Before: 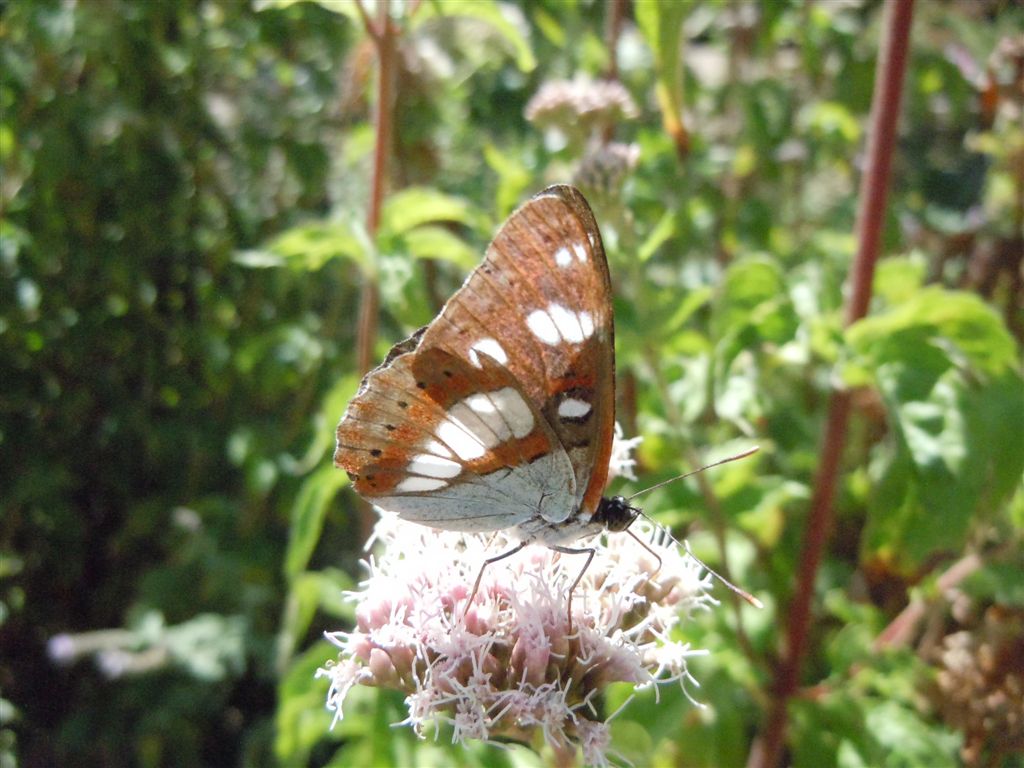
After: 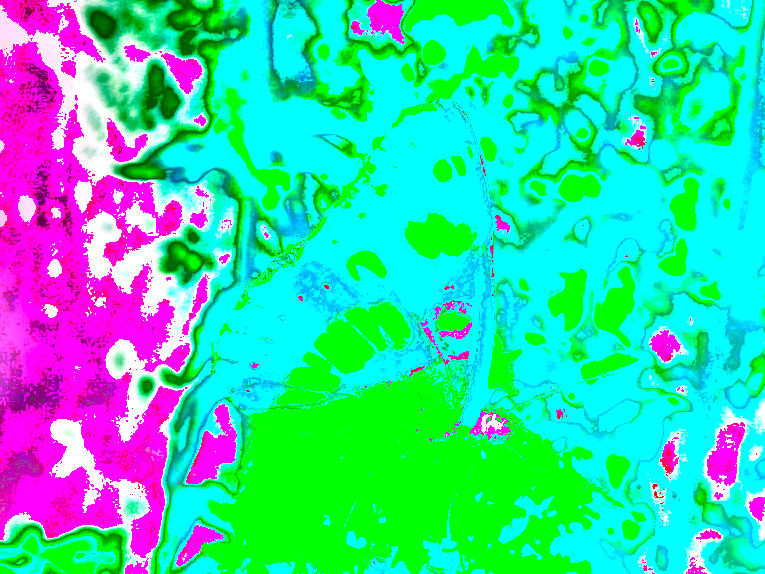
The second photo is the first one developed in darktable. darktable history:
shadows and highlights: soften with gaussian
local contrast: on, module defaults
global tonemap: drago (0.7, 100)
crop and rotate: left 11.831%, top 11.346%, right 13.429%, bottom 13.899%
white balance: red 8, blue 8
